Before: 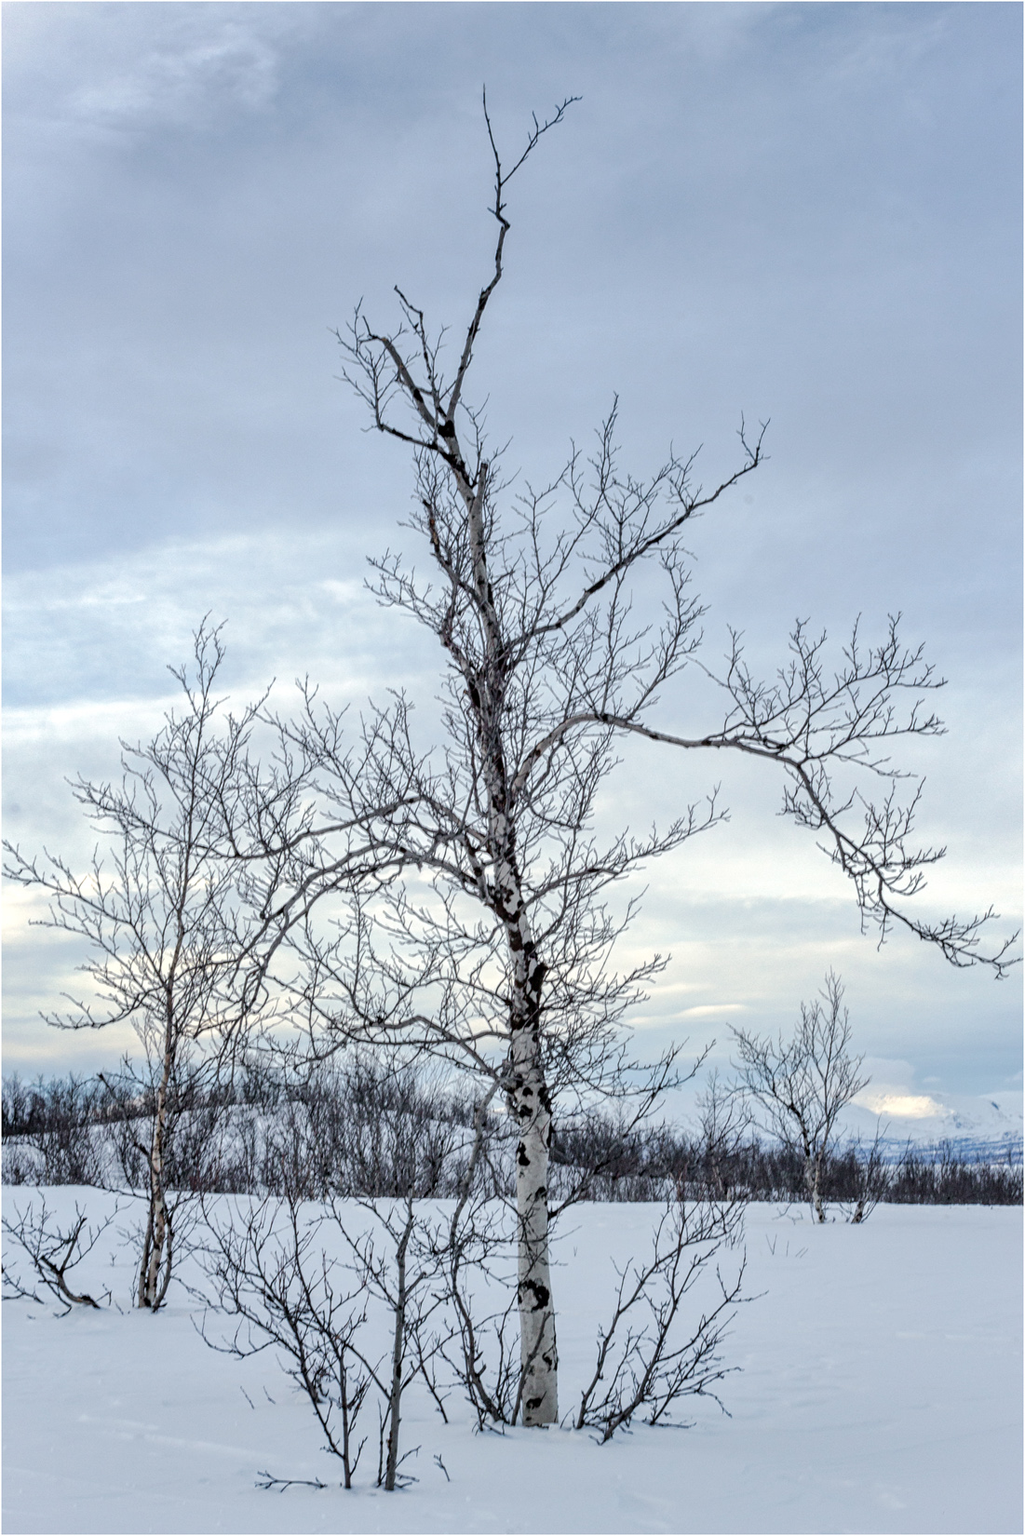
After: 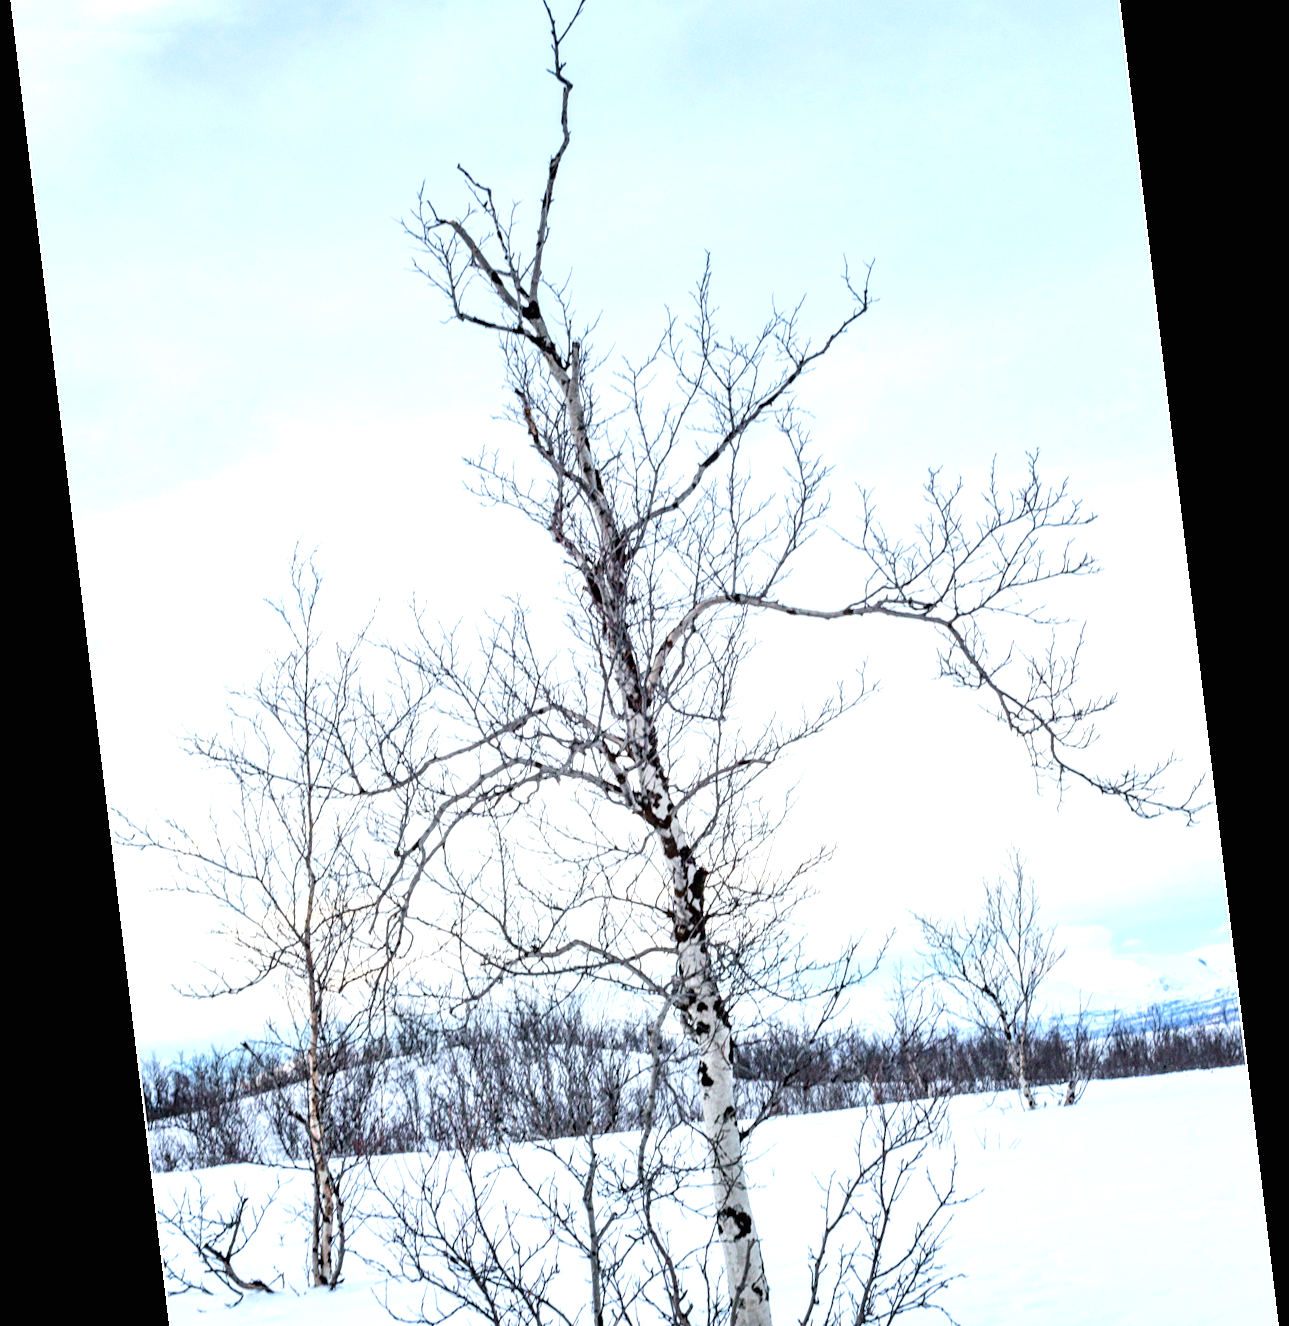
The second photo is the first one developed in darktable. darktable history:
contrast brightness saturation: contrast 0.07
crop and rotate: top 12.5%, bottom 12.5%
rotate and perspective: rotation -6.83°, automatic cropping off
color balance rgb: perceptual saturation grading › global saturation 20%, global vibrance 20%
exposure: black level correction 0, exposure 1.1 EV, compensate exposure bias true, compensate highlight preservation false
